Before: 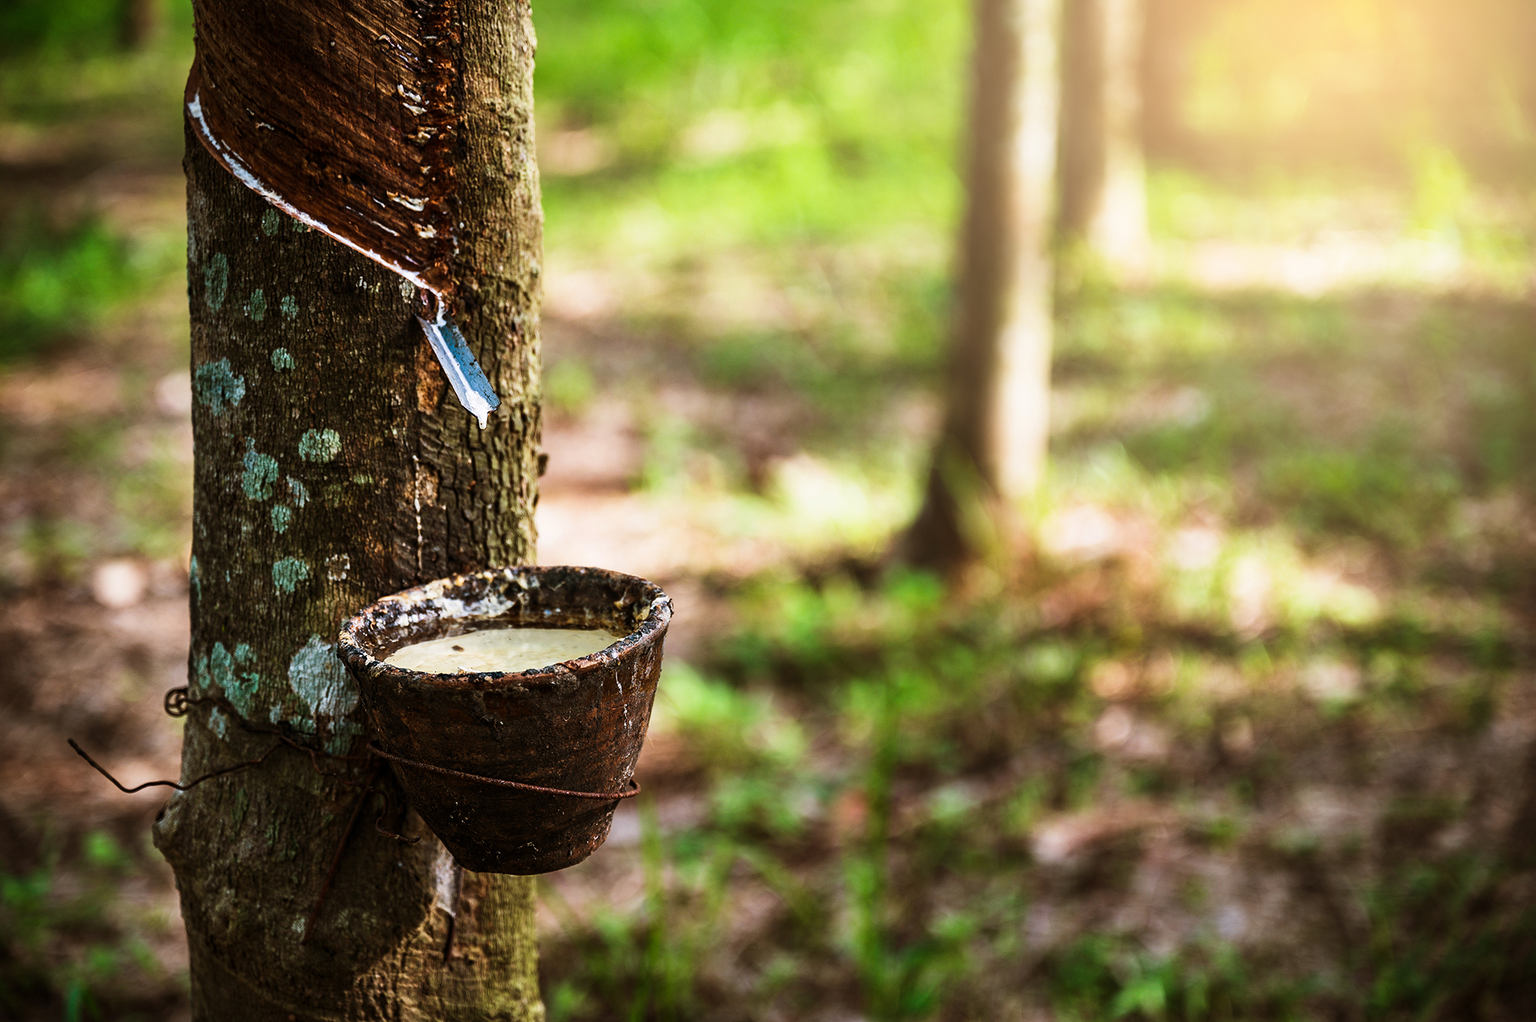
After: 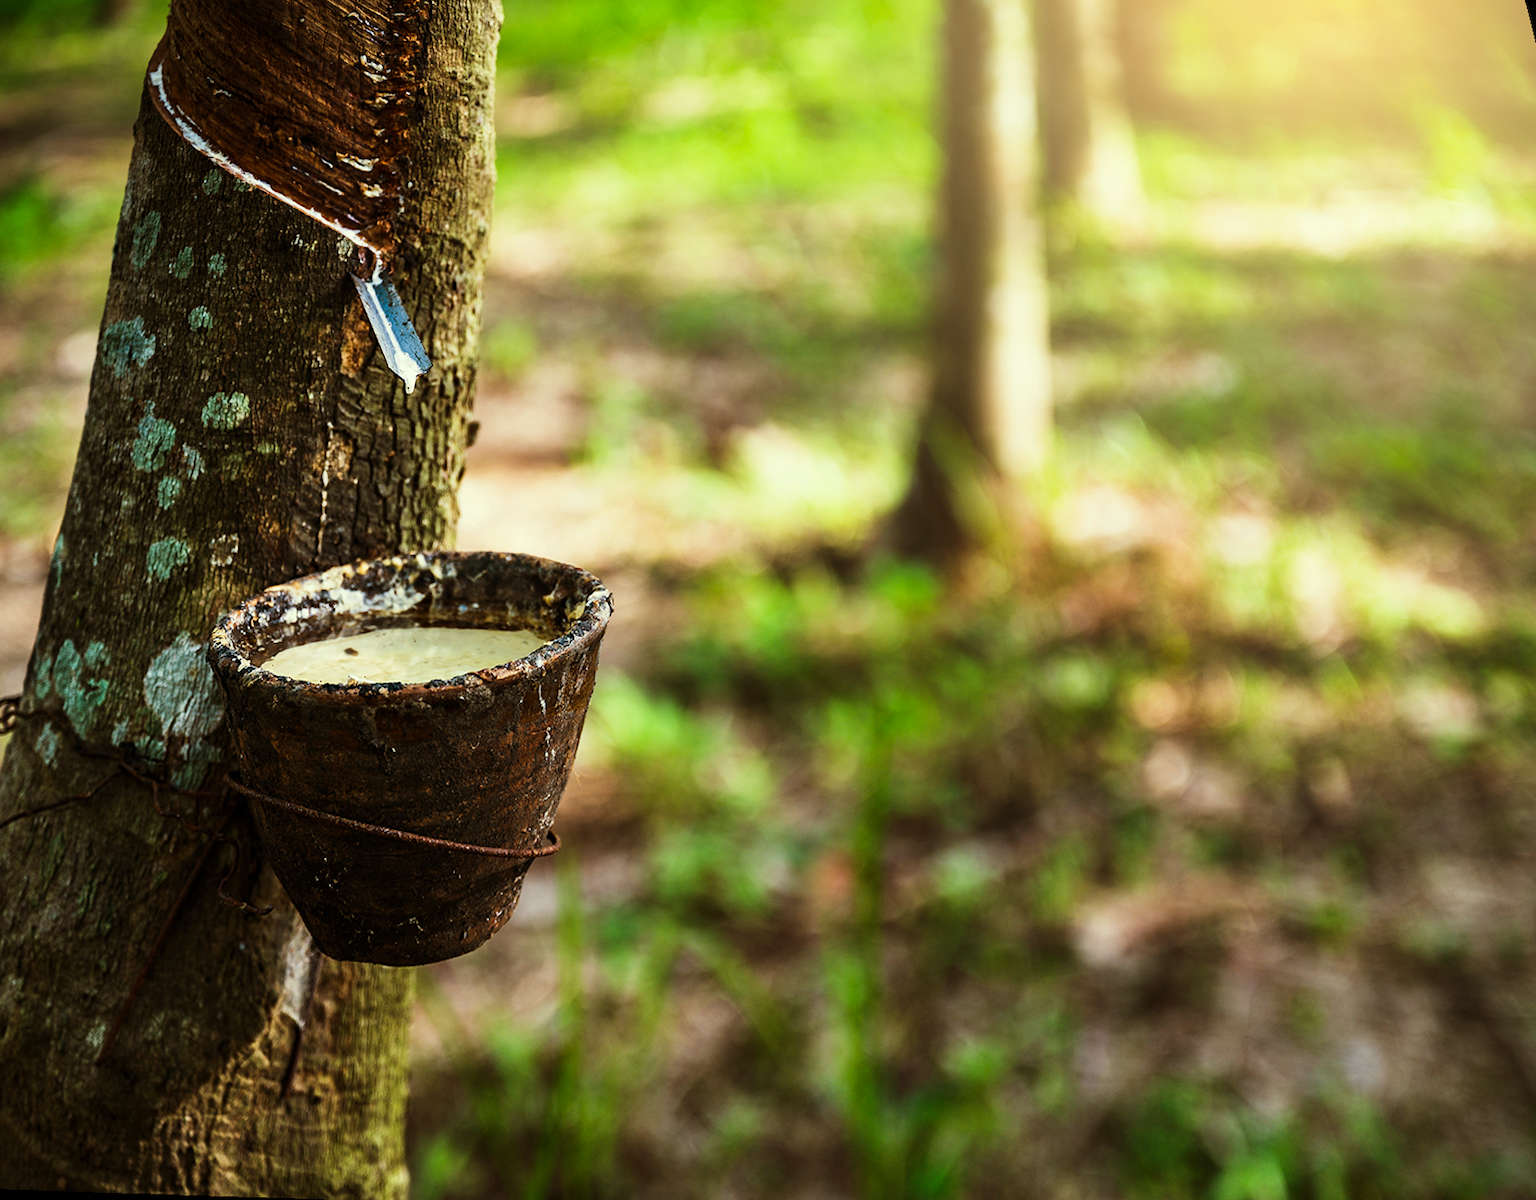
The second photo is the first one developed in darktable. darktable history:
color correction: highlights a* -5.94, highlights b* 11.19
rotate and perspective: rotation 0.72°, lens shift (vertical) -0.352, lens shift (horizontal) -0.051, crop left 0.152, crop right 0.859, crop top 0.019, crop bottom 0.964
